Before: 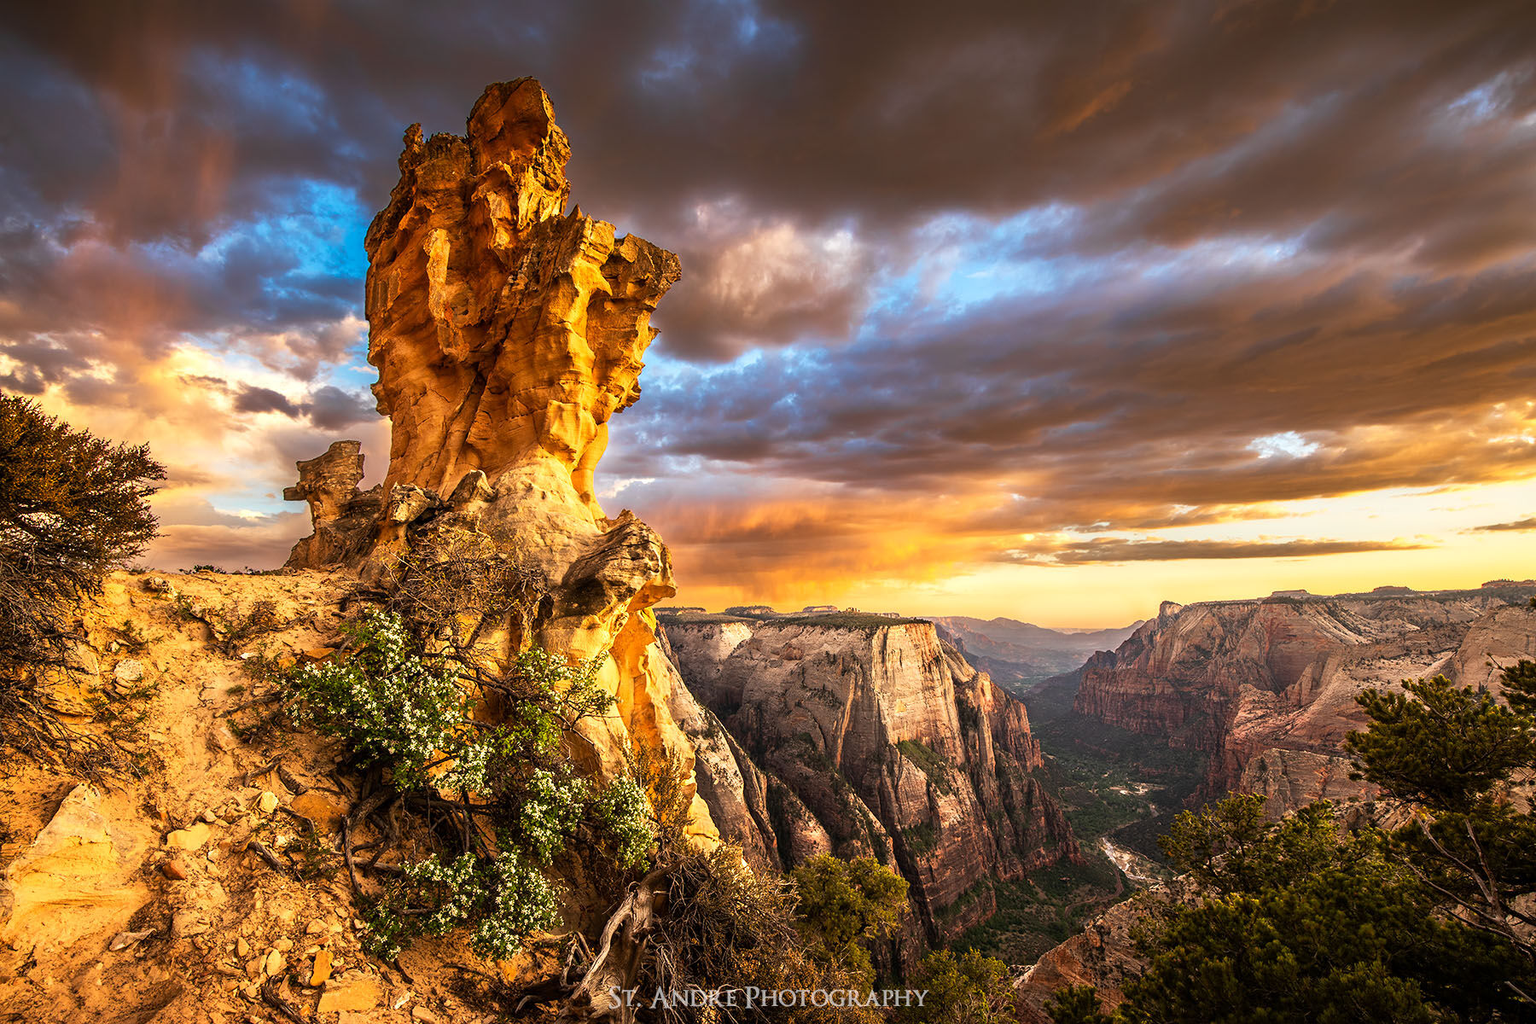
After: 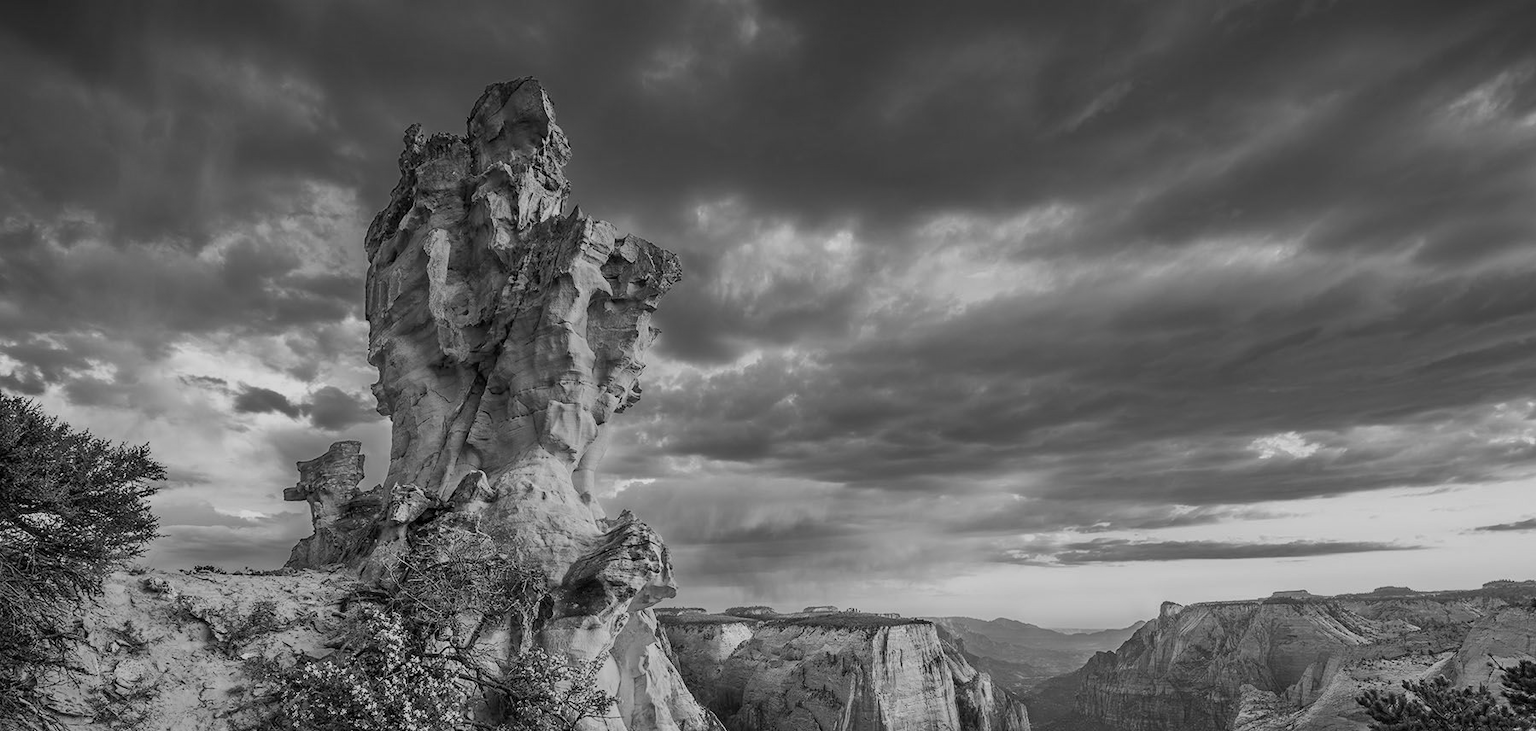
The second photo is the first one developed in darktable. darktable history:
tone equalizer: -8 EV 0.25 EV, -7 EV 0.417 EV, -6 EV 0.417 EV, -5 EV 0.25 EV, -3 EV -0.25 EV, -2 EV -0.417 EV, -1 EV -0.417 EV, +0 EV -0.25 EV, edges refinement/feathering 500, mask exposure compensation -1.57 EV, preserve details guided filter
monochrome: a 14.95, b -89.96
crop: bottom 28.576%
